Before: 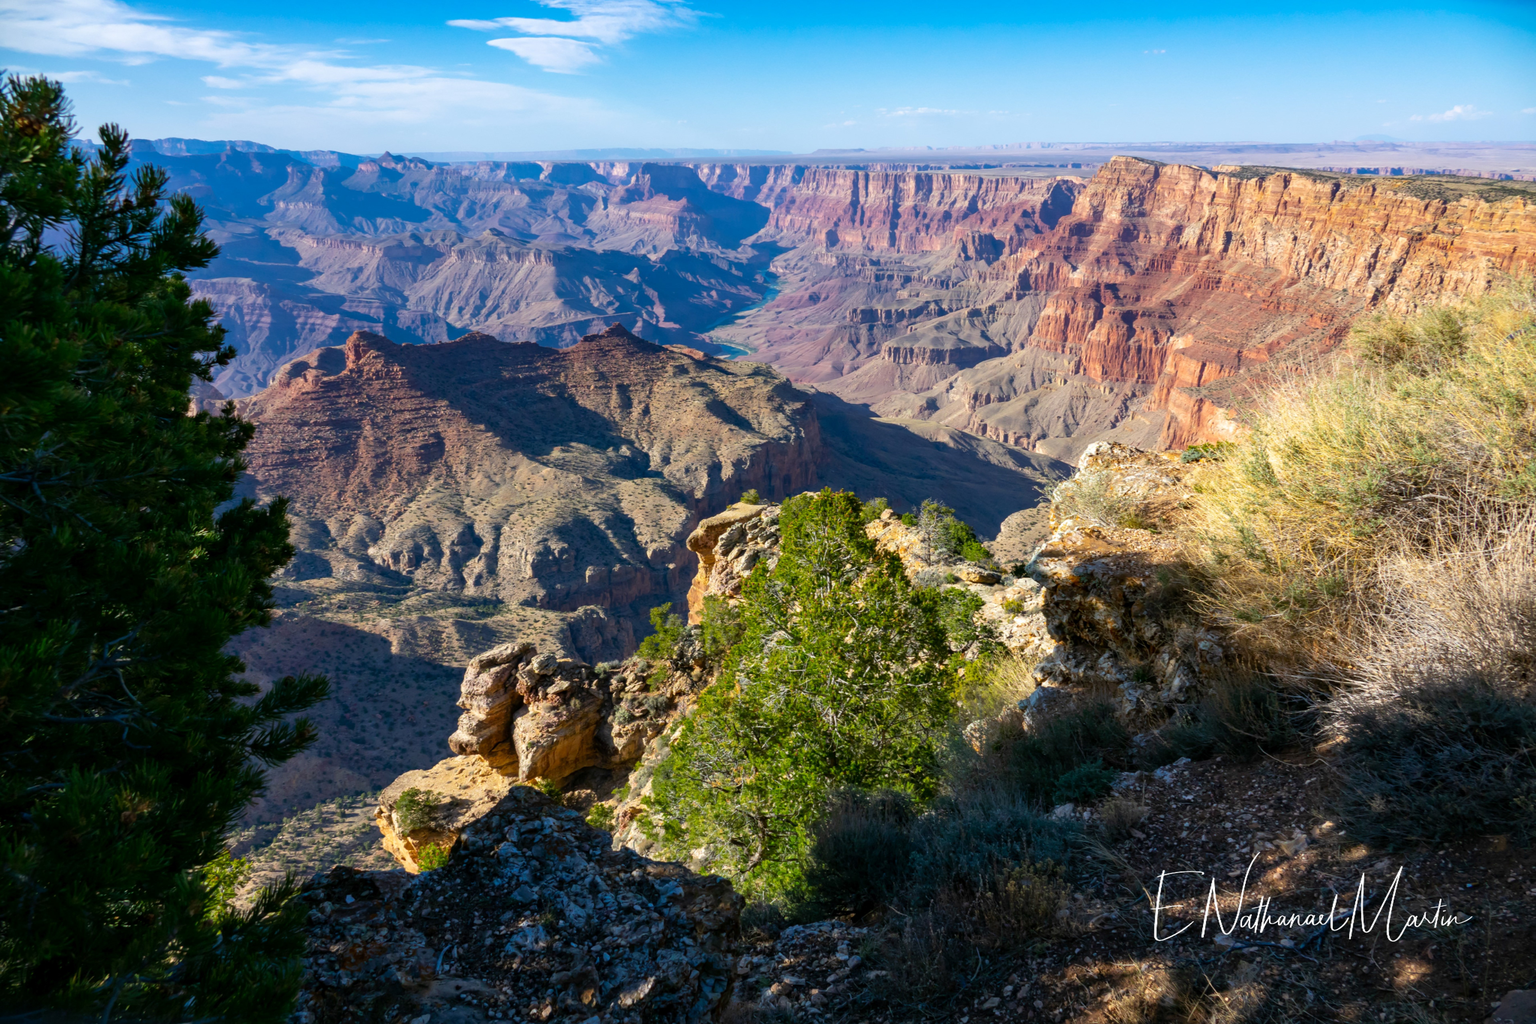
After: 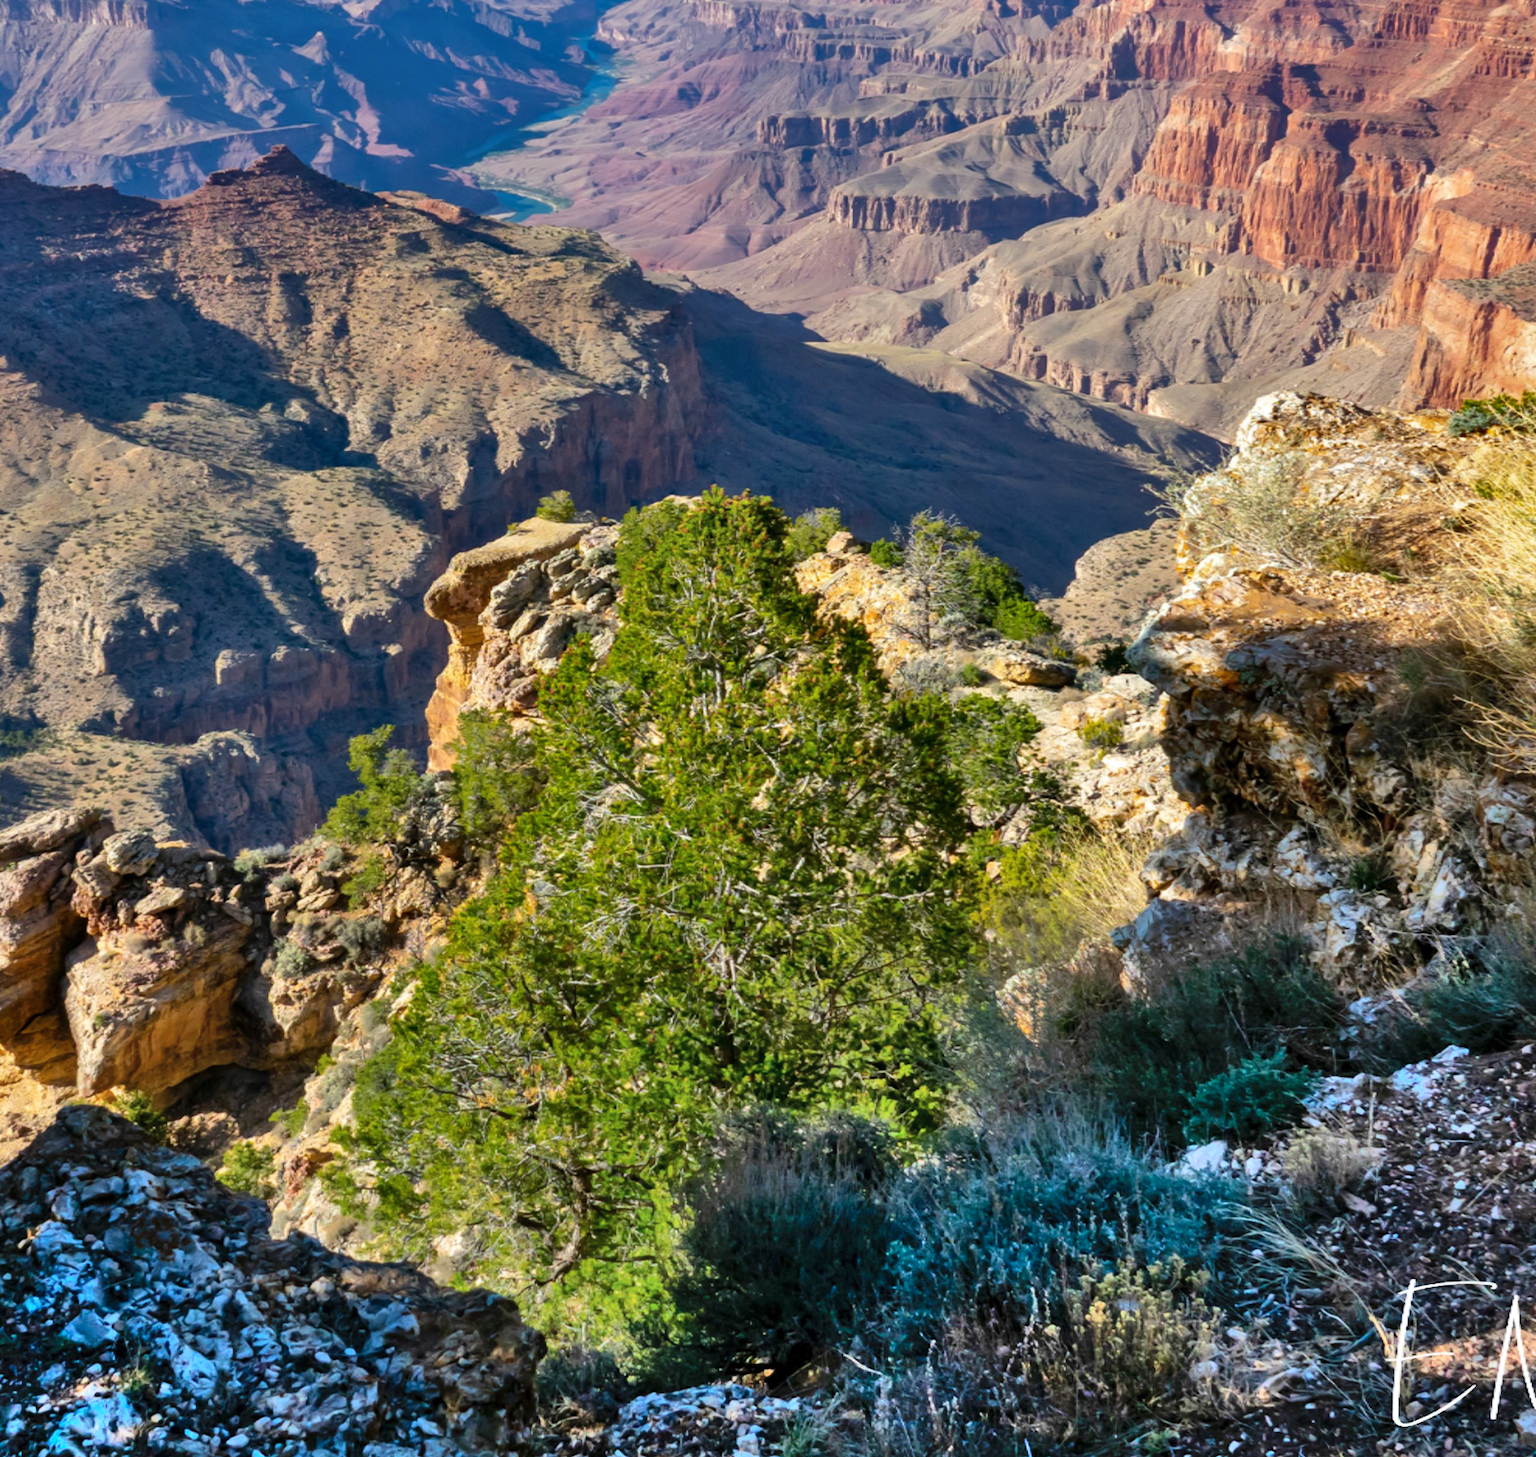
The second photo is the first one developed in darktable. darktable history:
shadows and highlights: shadows 75, highlights -60.85, soften with gaussian
crop: left 31.379%, top 24.658%, right 20.326%, bottom 6.628%
